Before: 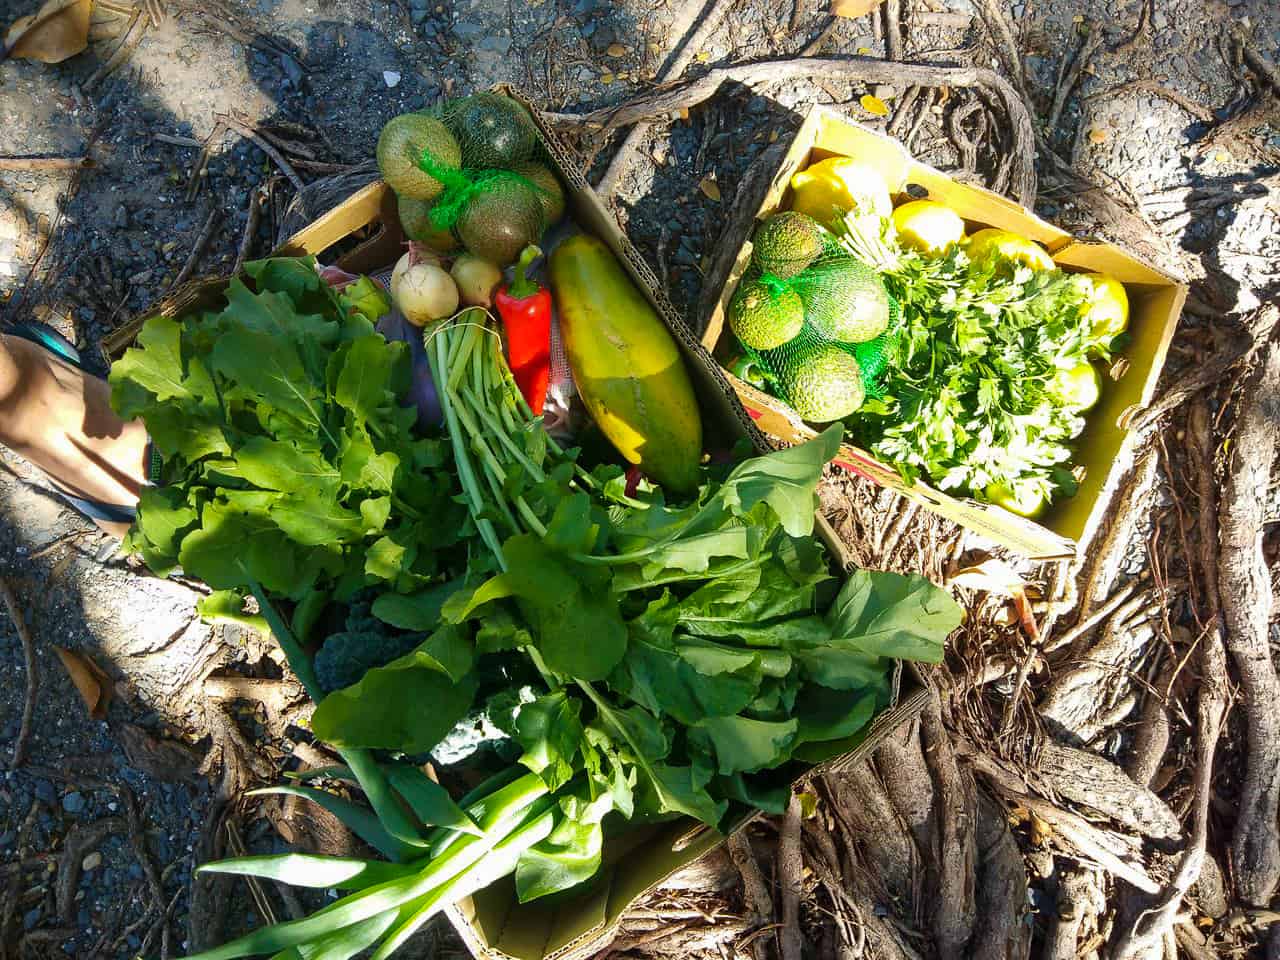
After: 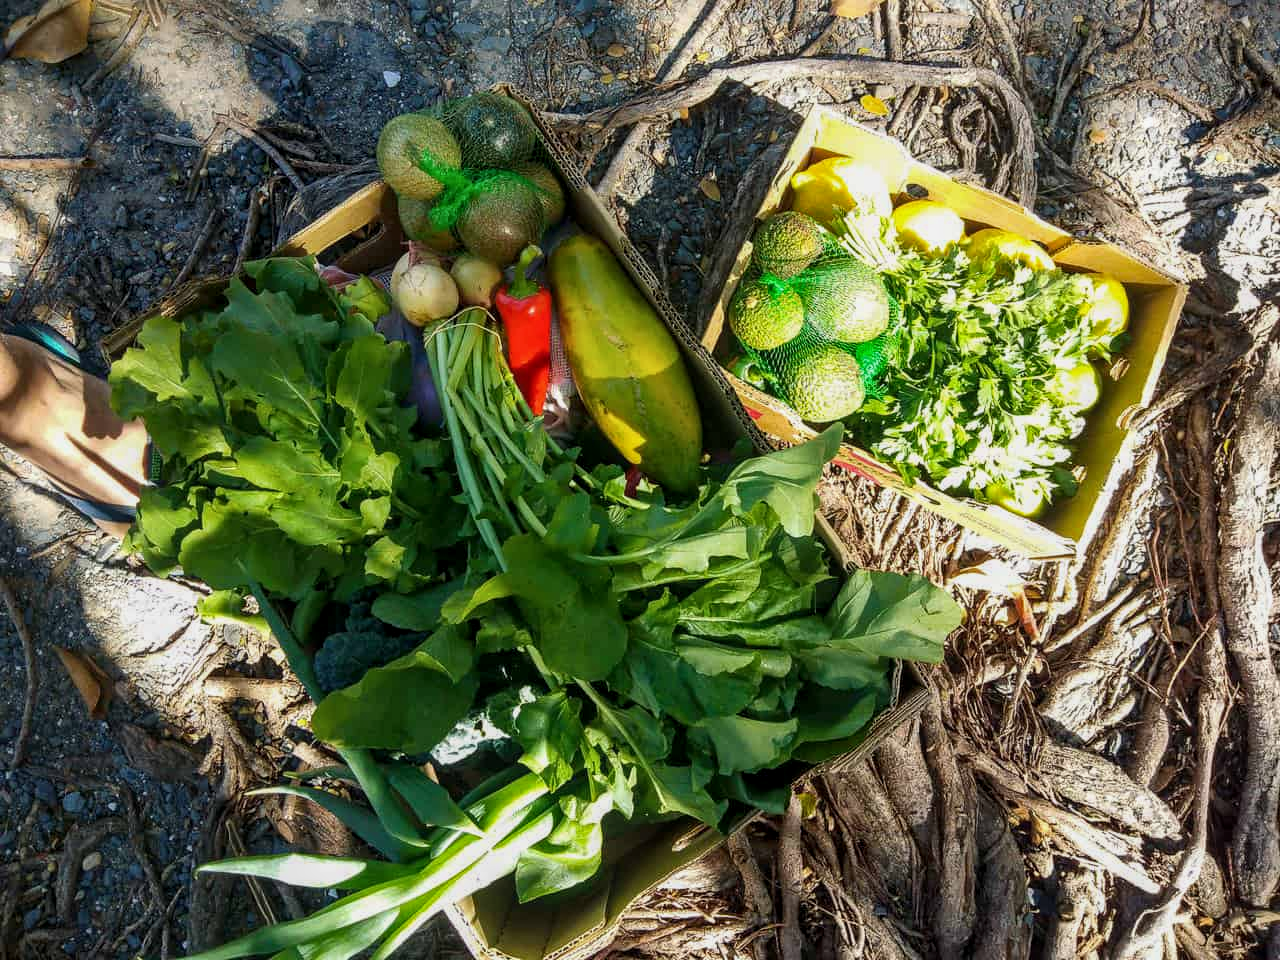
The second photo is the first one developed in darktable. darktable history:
local contrast: on, module defaults
exposure: exposure -0.206 EV, compensate exposure bias true, compensate highlight preservation false
